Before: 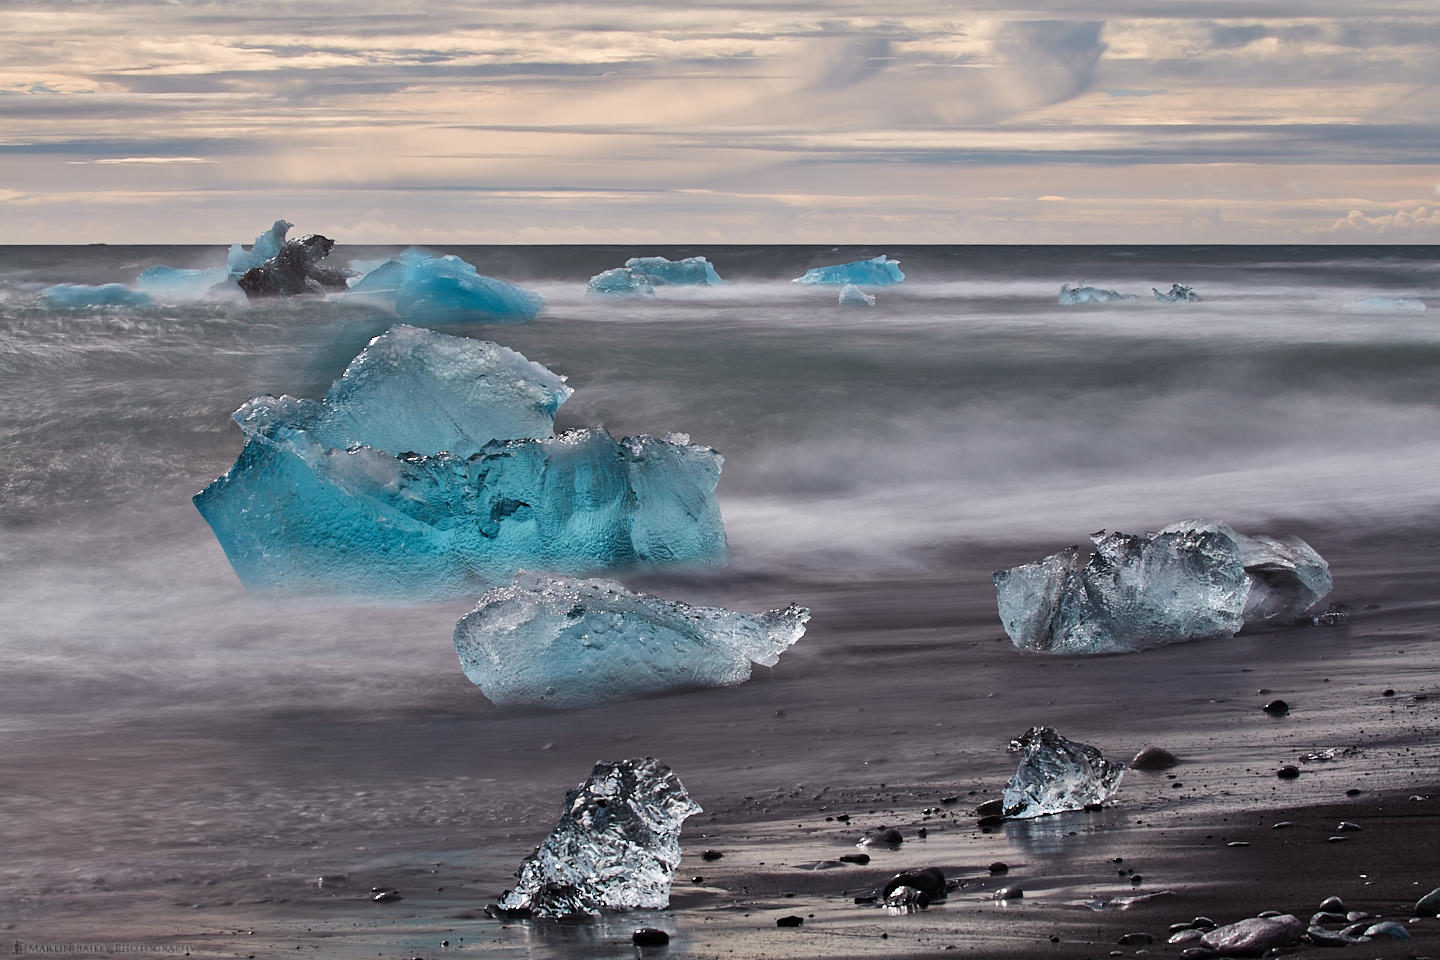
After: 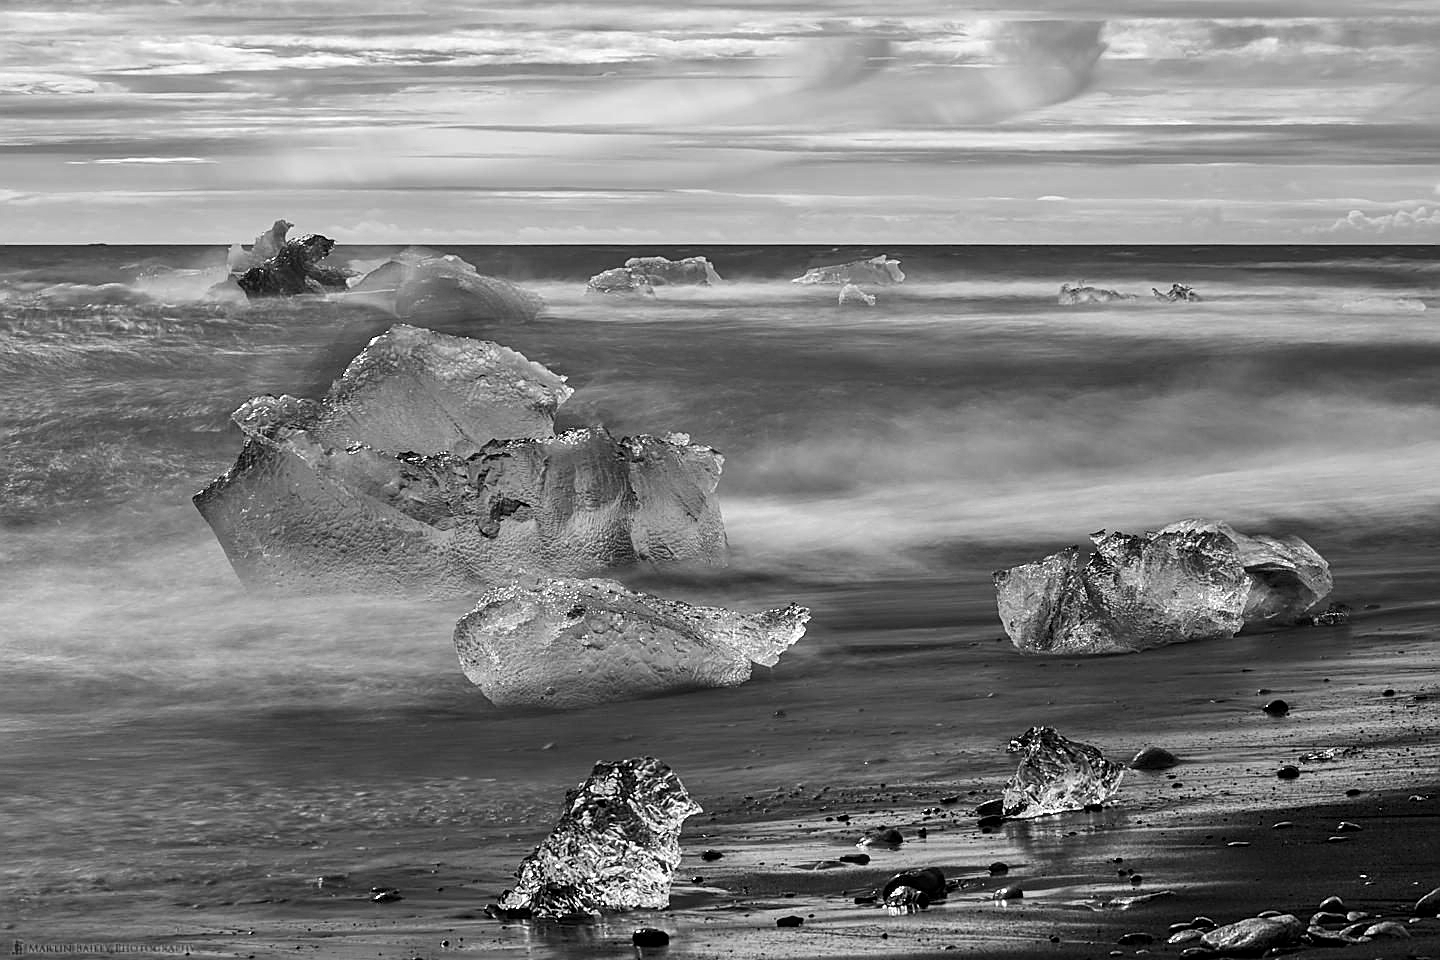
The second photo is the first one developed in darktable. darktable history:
local contrast: detail 130%
contrast brightness saturation: contrast 0.09, saturation 0.28
color calibration: illuminant as shot in camera, x 0.358, y 0.373, temperature 4628.91 K
color contrast: green-magenta contrast 0, blue-yellow contrast 0
sharpen: on, module defaults
